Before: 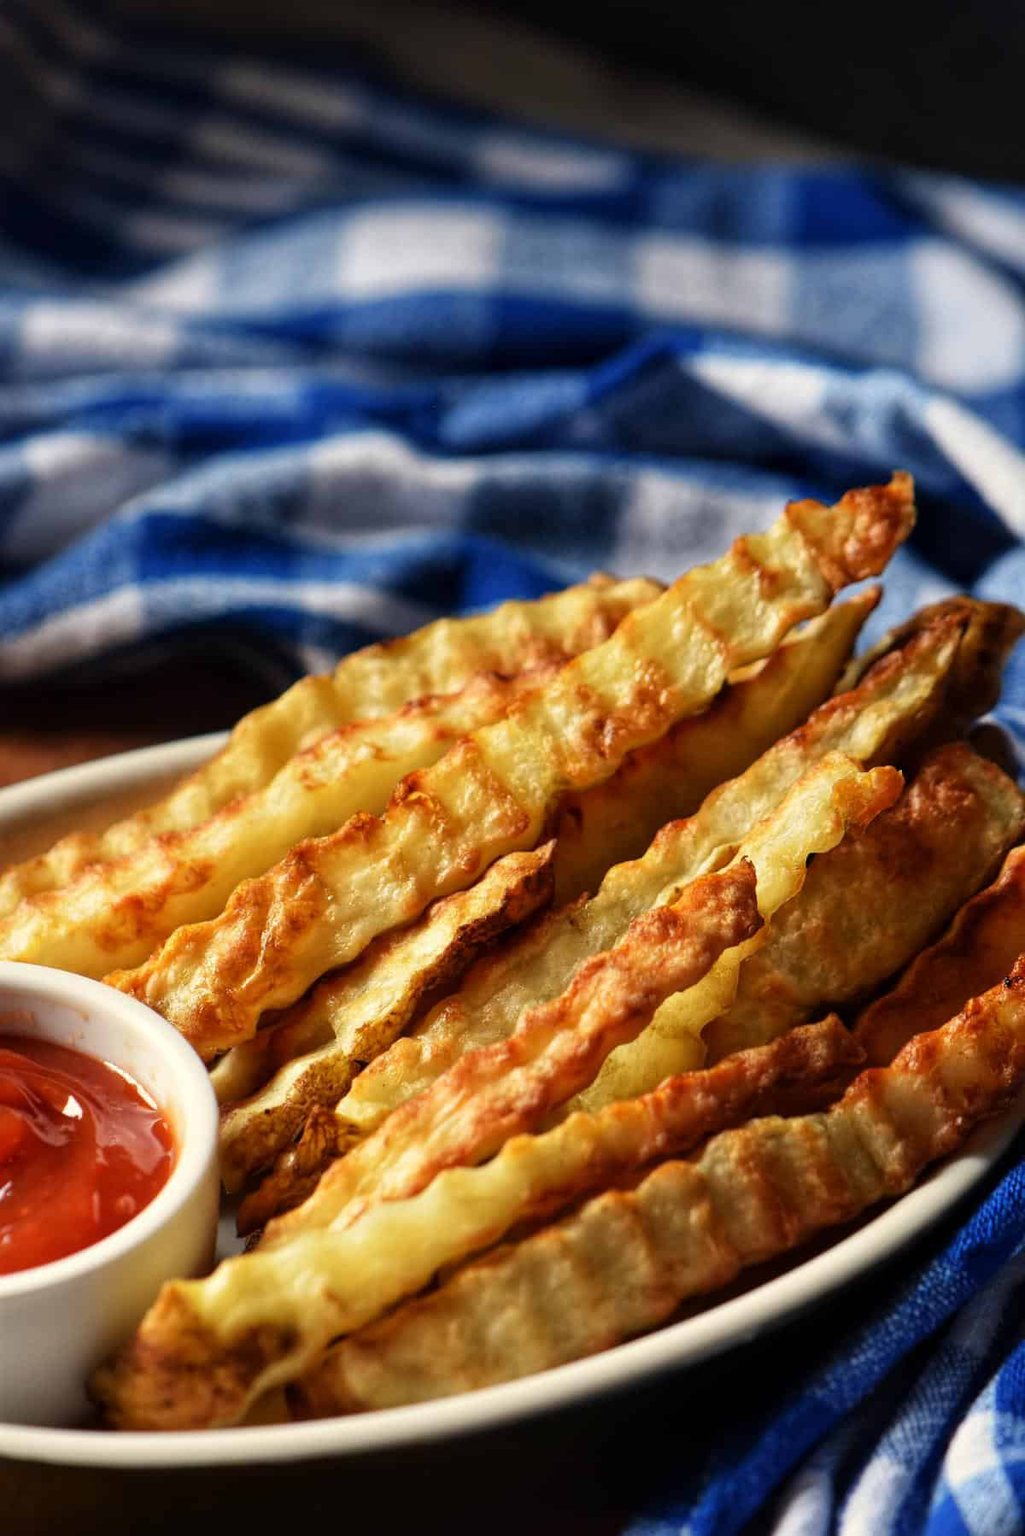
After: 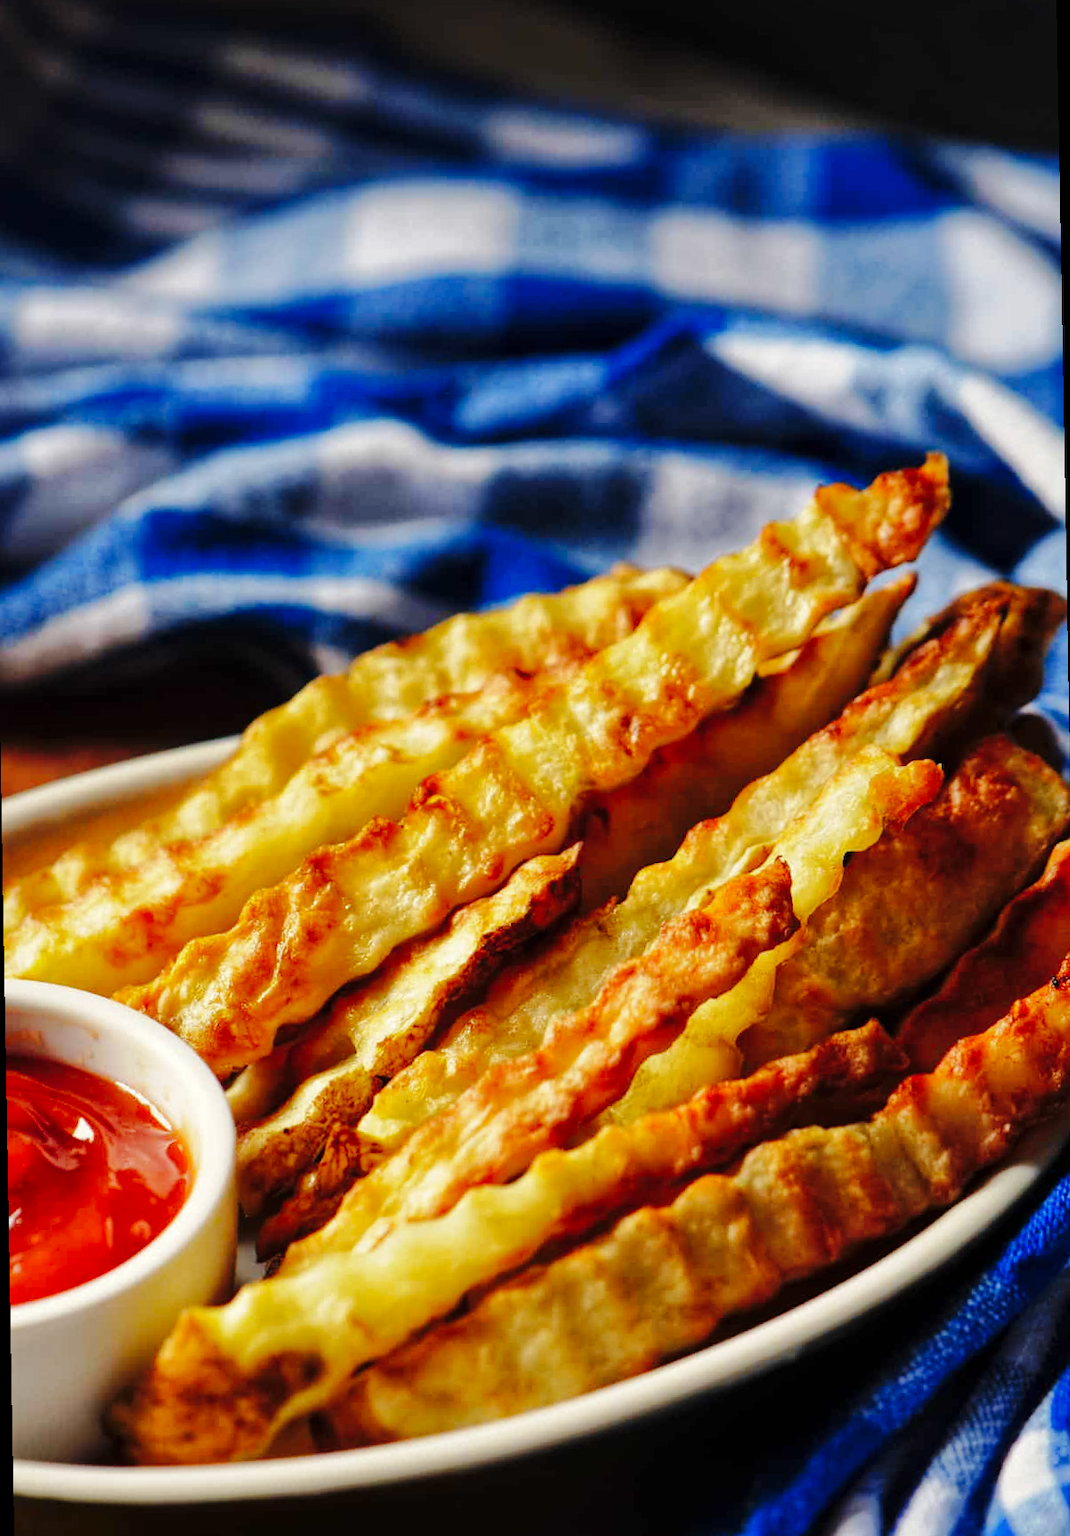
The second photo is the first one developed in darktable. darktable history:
shadows and highlights: shadows 40, highlights -60
white balance: red 1, blue 1
rotate and perspective: rotation -1°, crop left 0.011, crop right 0.989, crop top 0.025, crop bottom 0.975
levels: mode automatic
base curve: curves: ch0 [(0, 0) (0.036, 0.025) (0.121, 0.166) (0.206, 0.329) (0.605, 0.79) (1, 1)], preserve colors none
